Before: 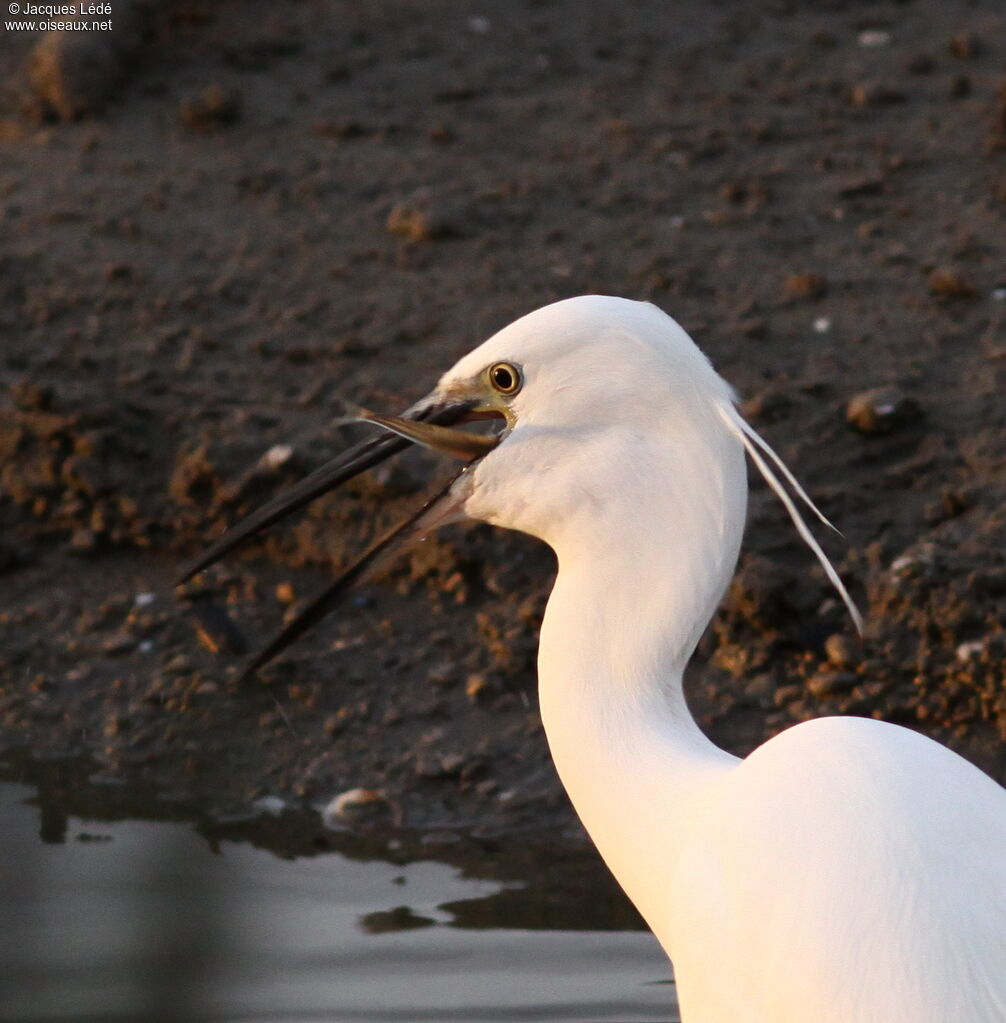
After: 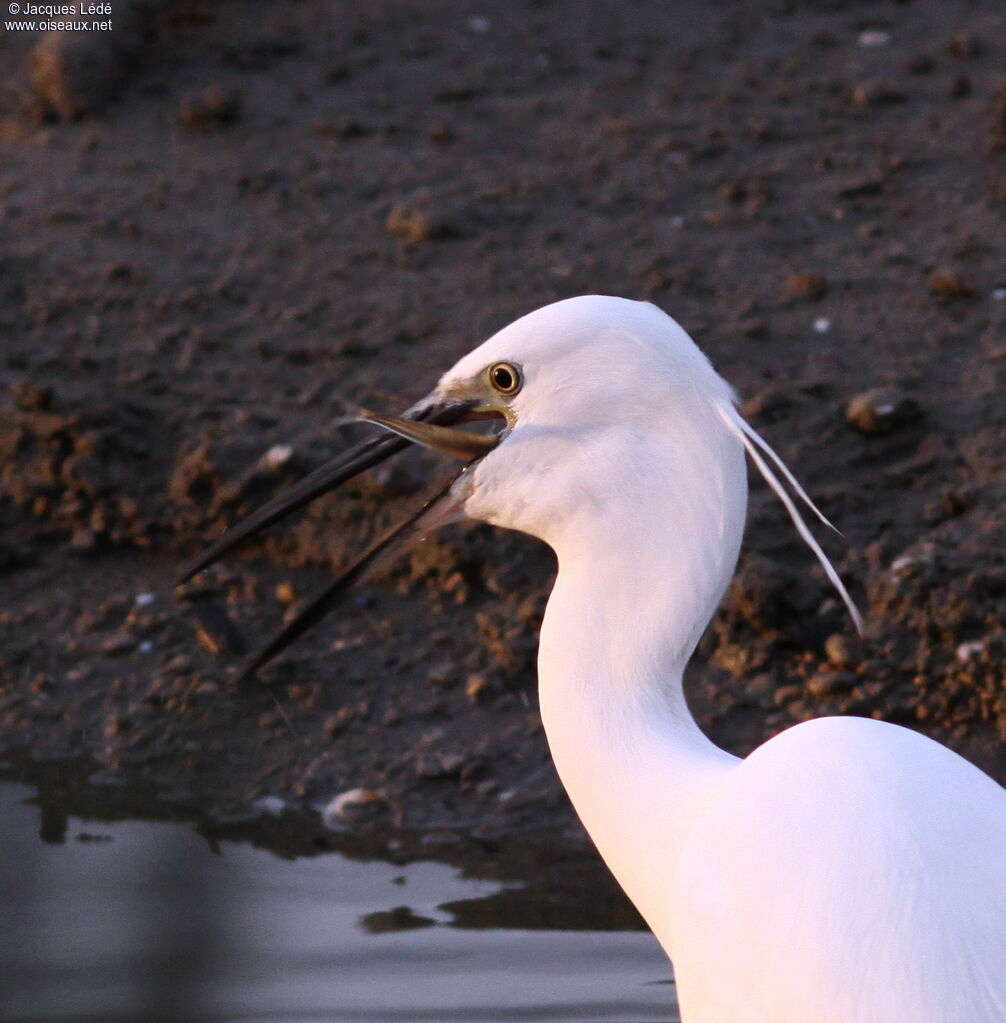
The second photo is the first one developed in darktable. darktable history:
color calibration: illuminant custom, x 0.363, y 0.386, temperature 4527.13 K
